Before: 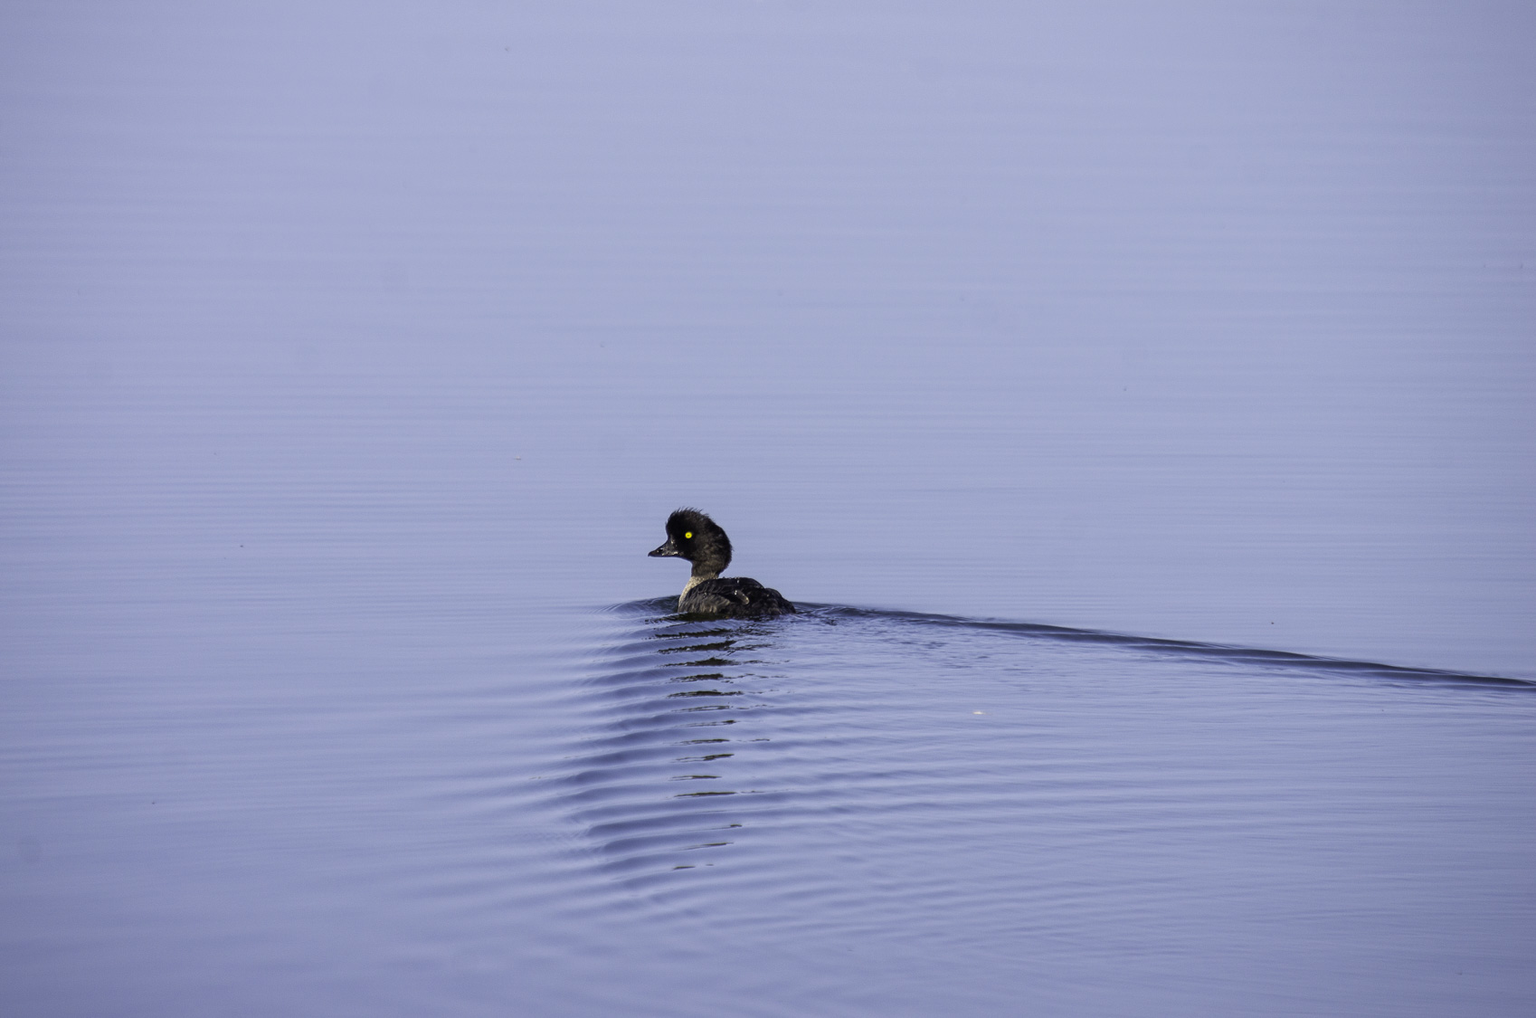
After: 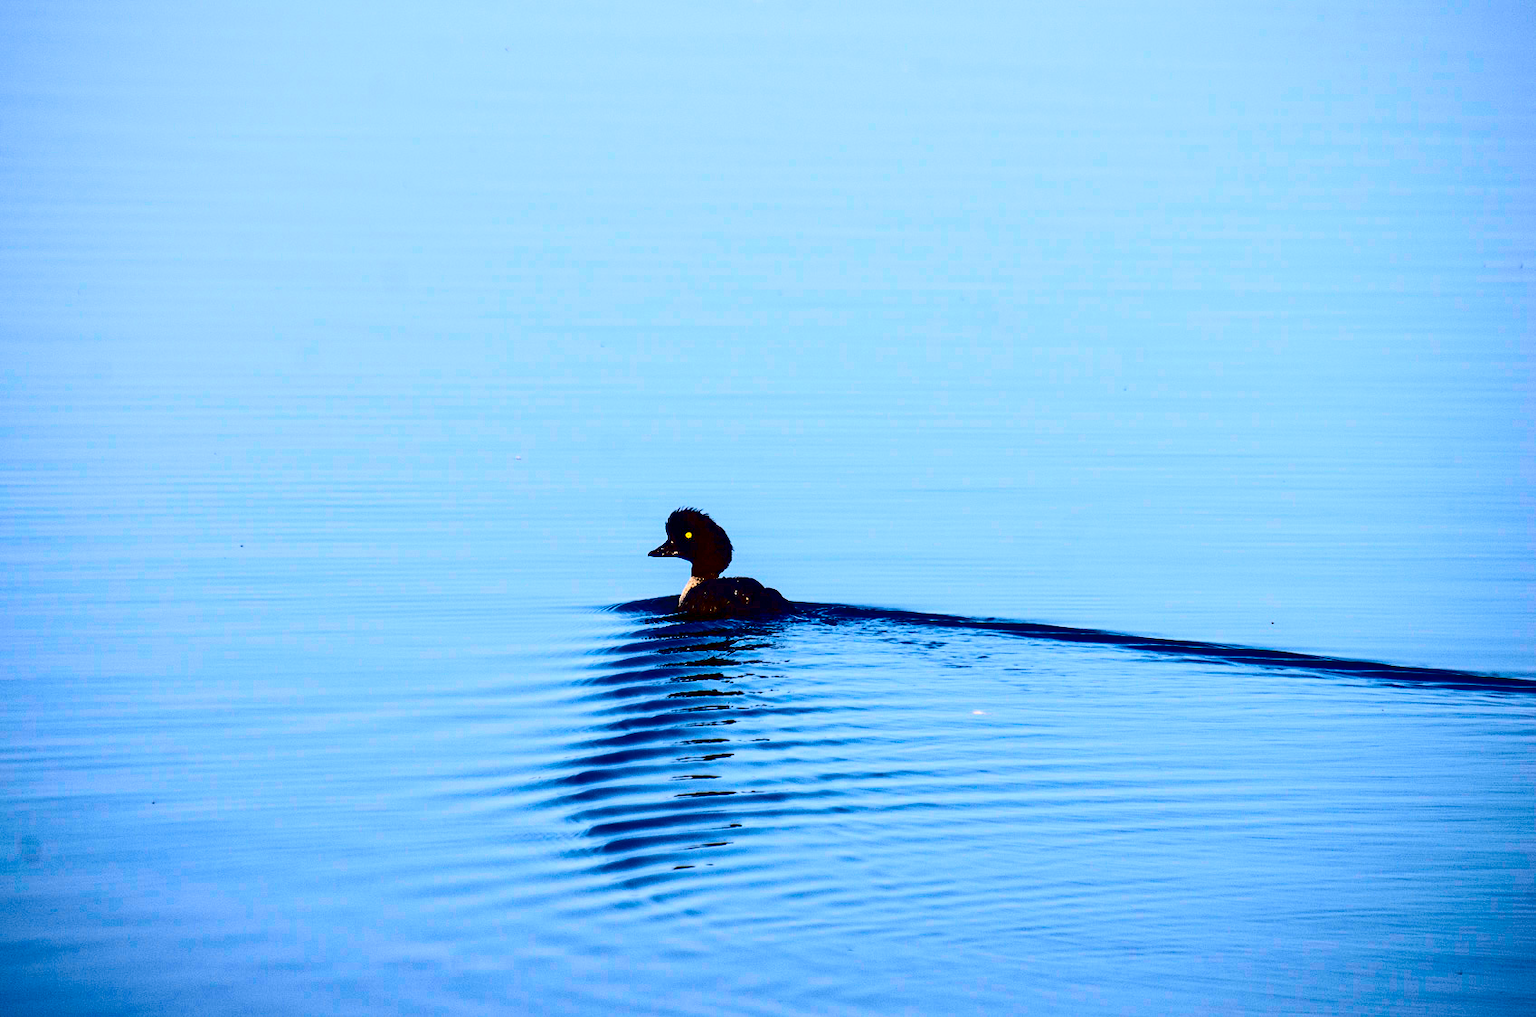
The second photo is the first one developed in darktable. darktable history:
tone equalizer: on, module defaults
contrast brightness saturation: contrast 0.77, brightness -1, saturation 1
